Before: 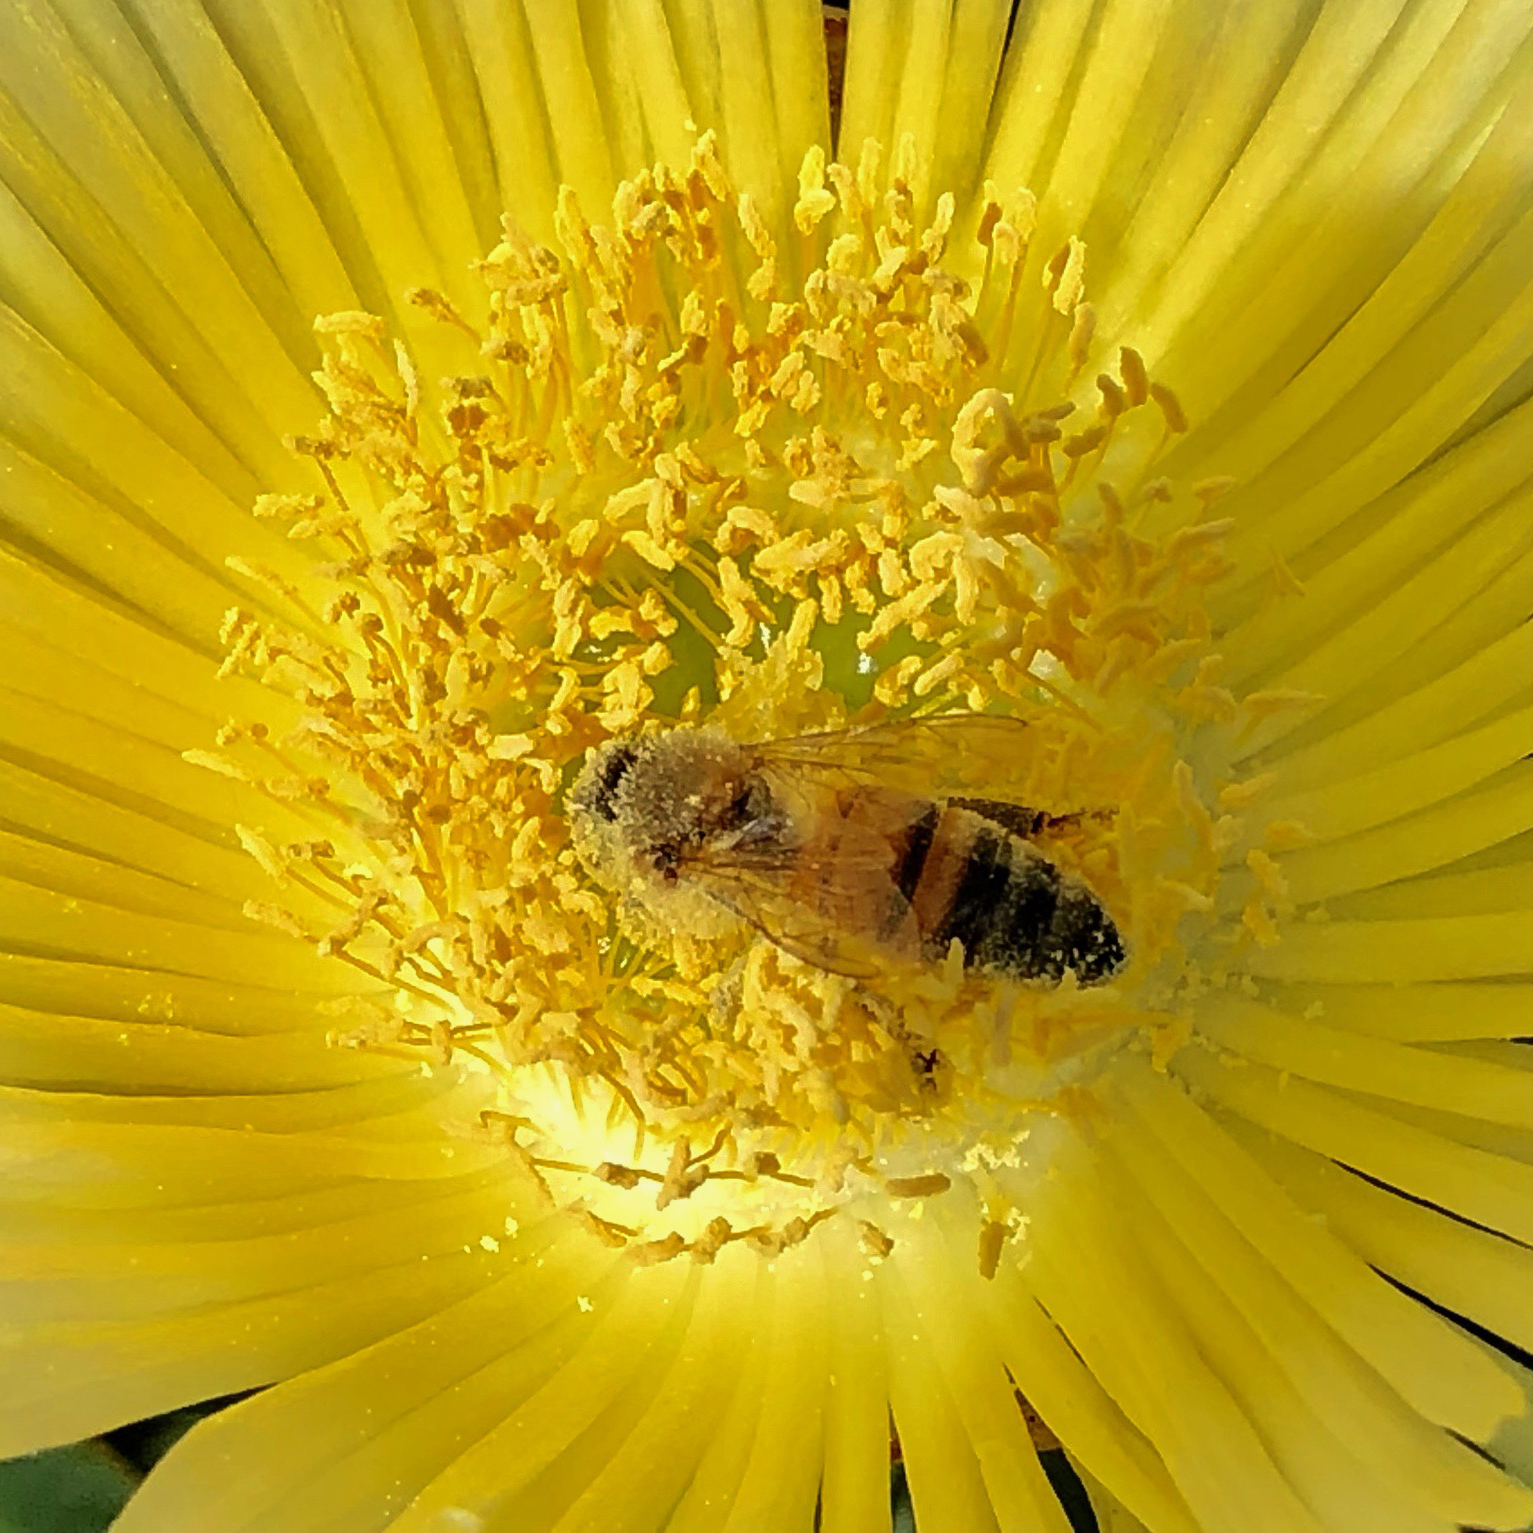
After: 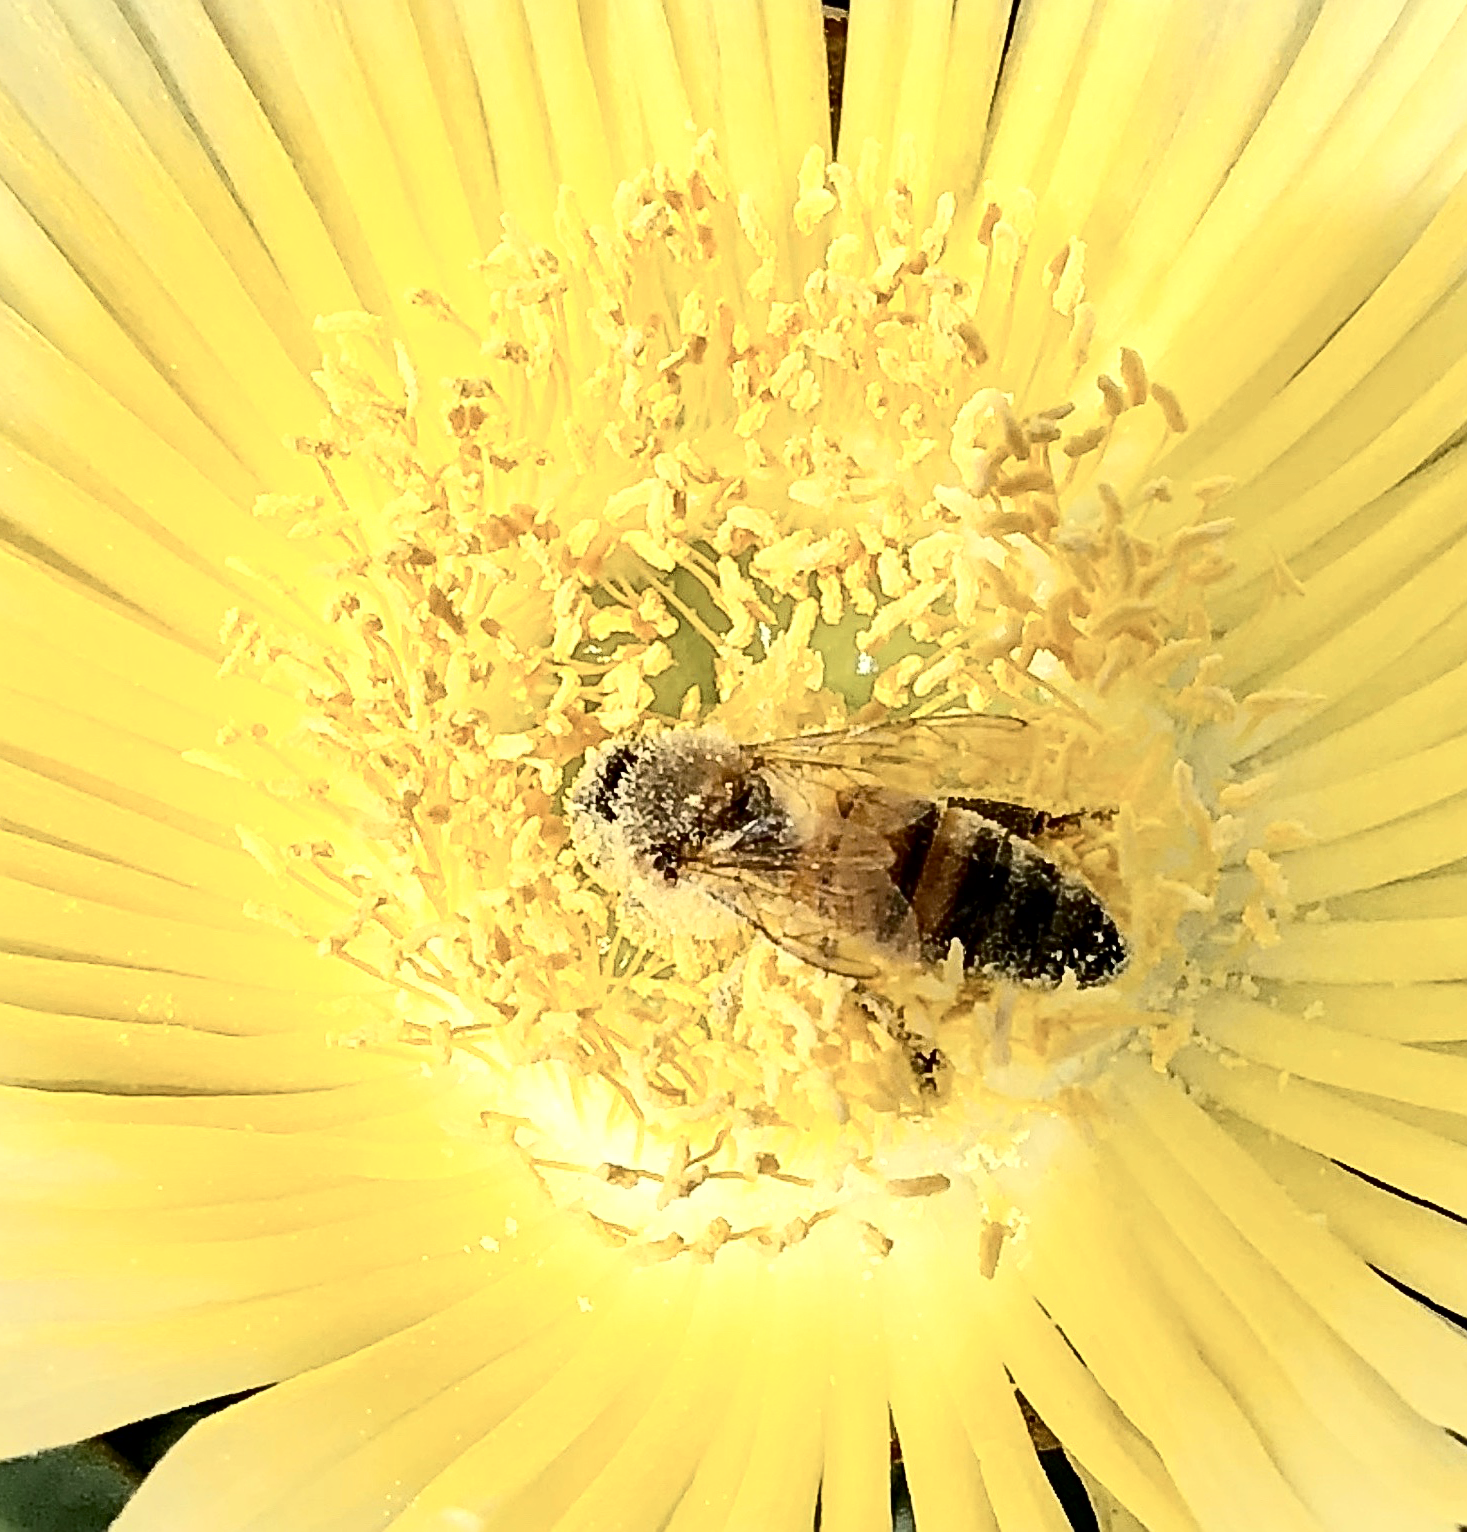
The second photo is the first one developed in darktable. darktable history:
sharpen: on, module defaults
crop: right 4.262%, bottom 0.018%
contrast brightness saturation: contrast 0.407, brightness 0.053, saturation 0.263
exposure: black level correction 0, exposure 0.5 EV, compensate highlight preservation false
color correction: highlights b* -0.038, saturation 0.488
